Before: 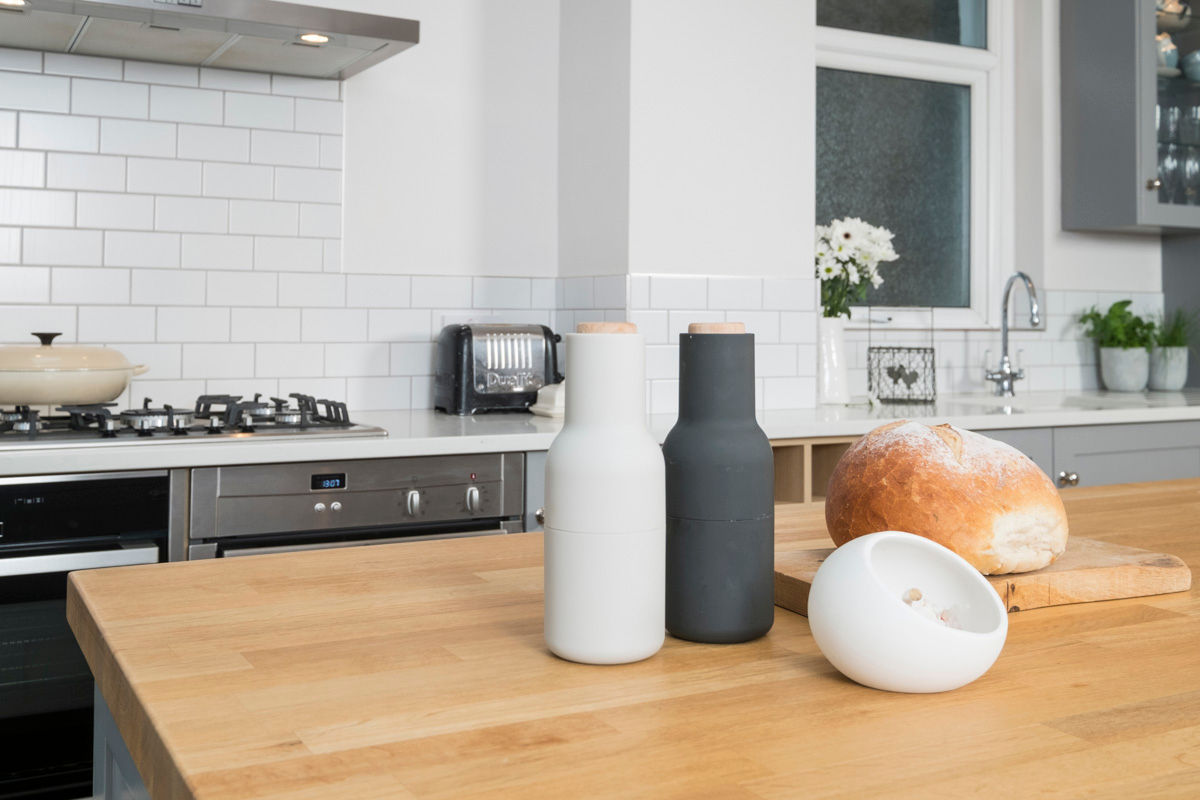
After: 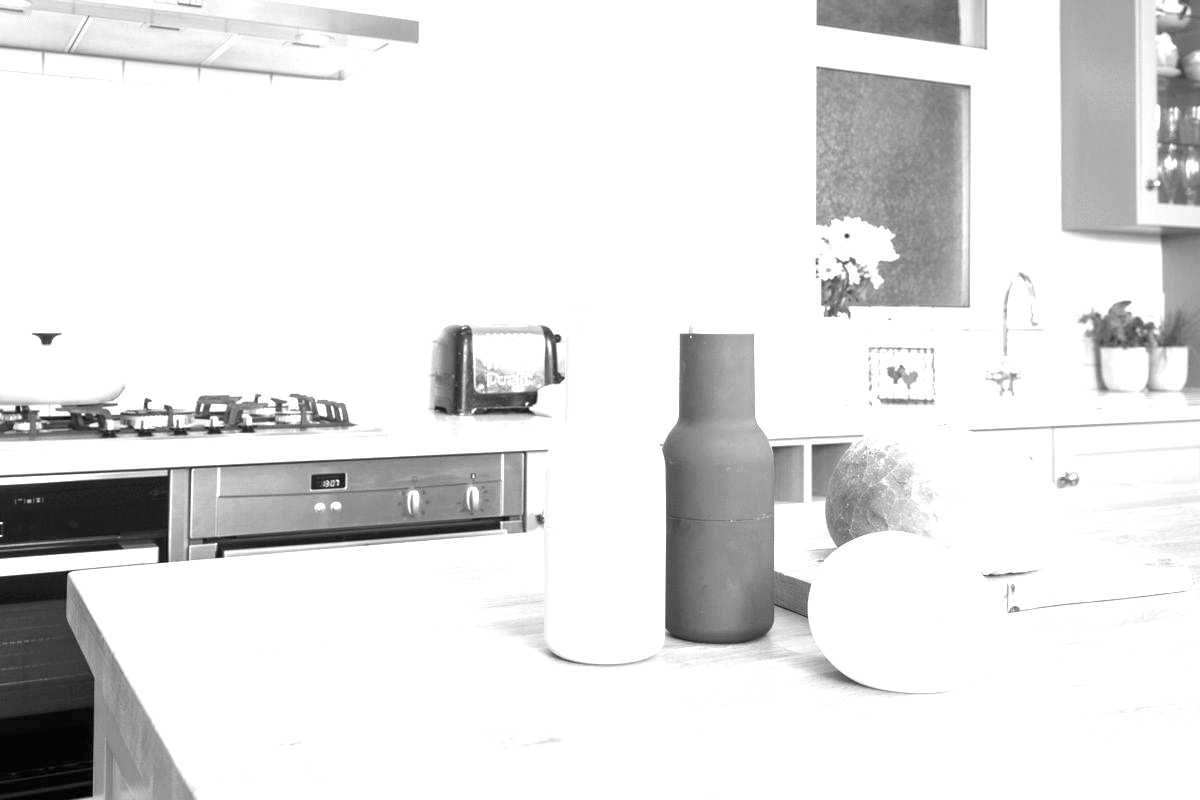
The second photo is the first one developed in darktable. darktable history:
color balance rgb: perceptual saturation grading › global saturation 34.05%, global vibrance 5.56%
monochrome: on, module defaults
exposure: black level correction 0, exposure 1.675 EV, compensate exposure bias true, compensate highlight preservation false
